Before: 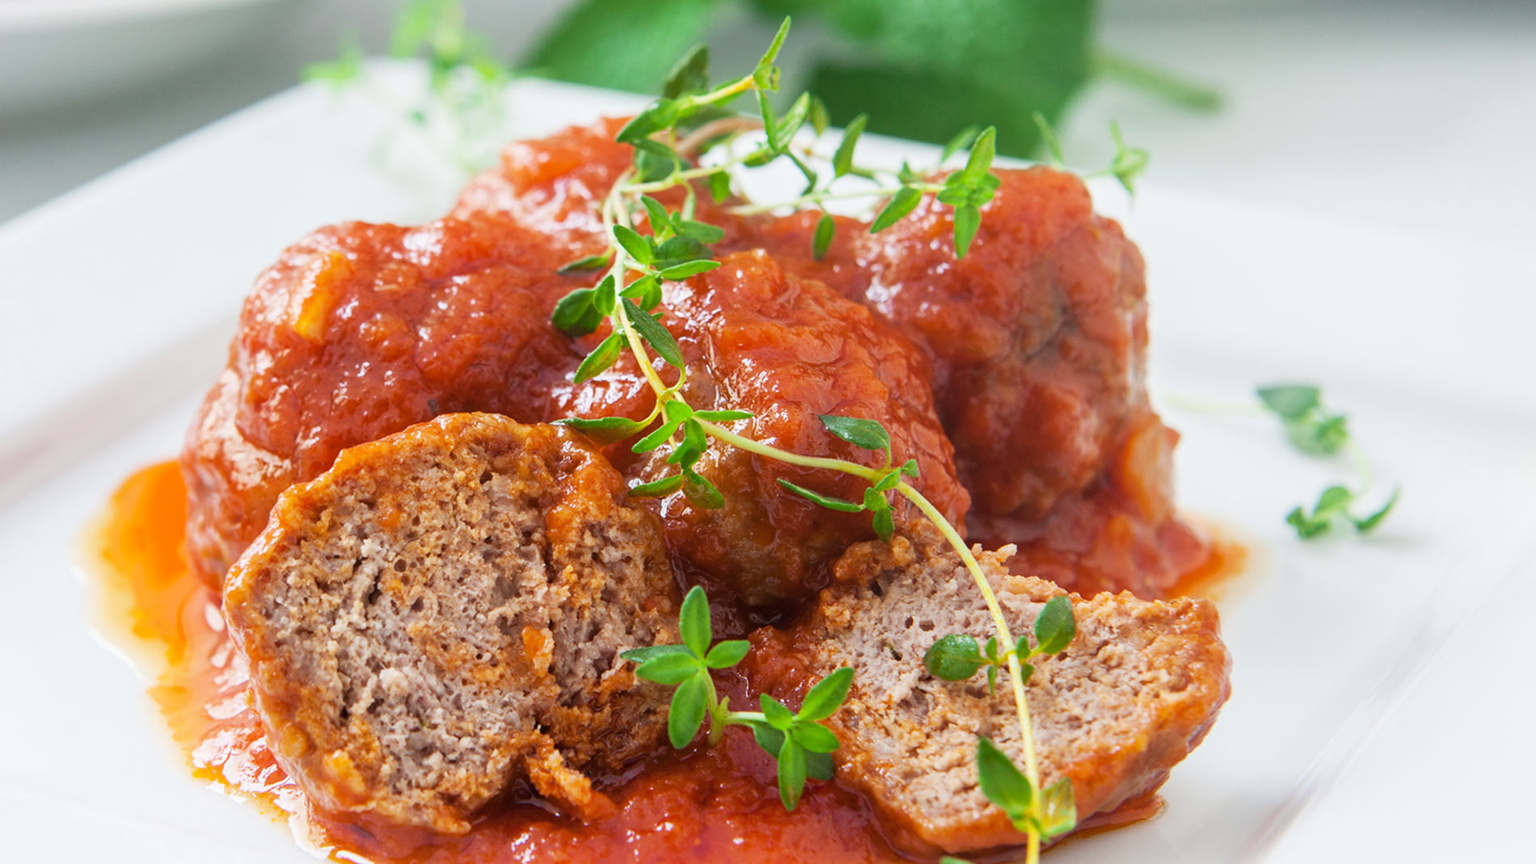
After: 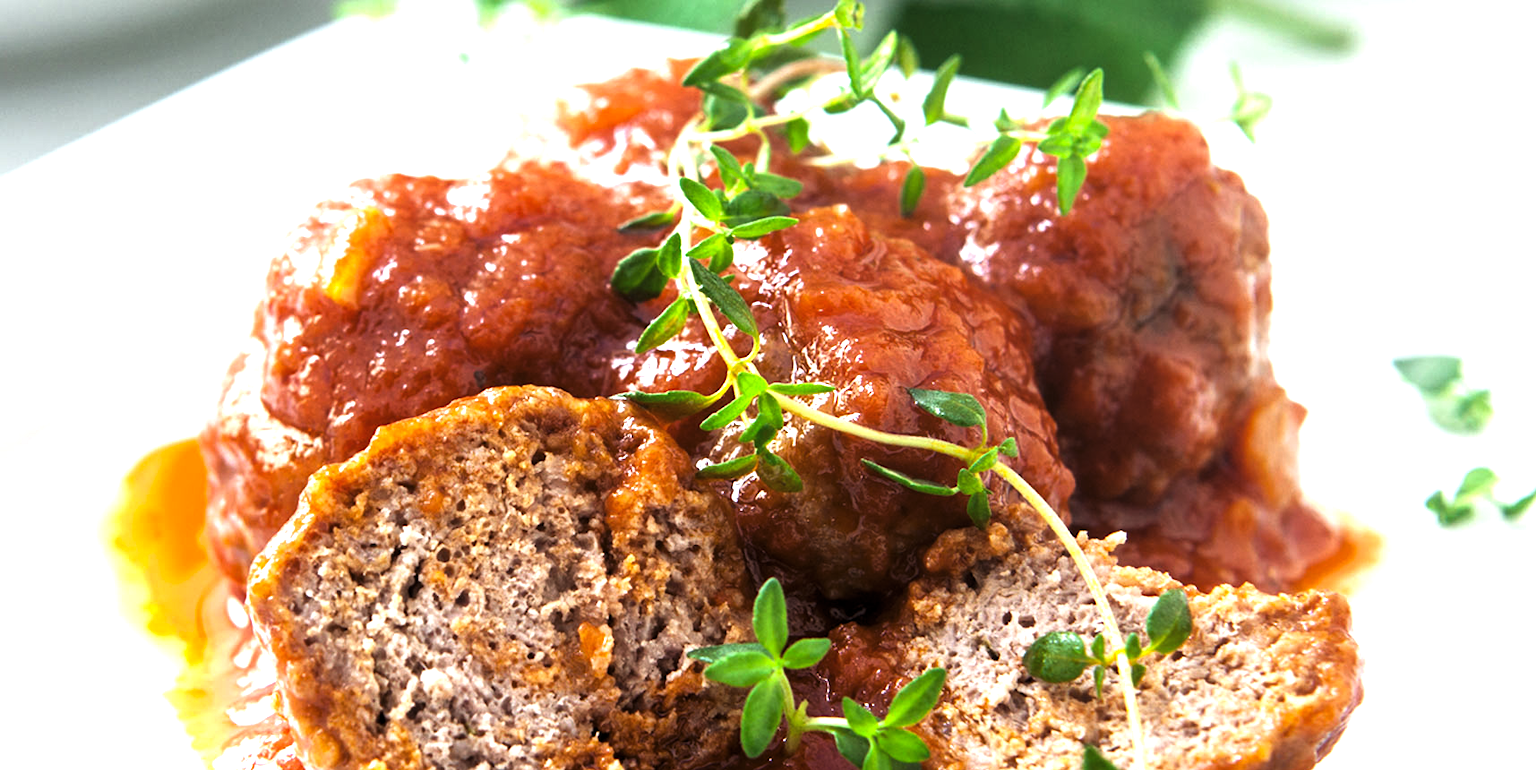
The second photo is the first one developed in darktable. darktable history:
crop: top 7.499%, right 9.719%, bottom 11.965%
levels: gray 59.39%, levels [0.044, 0.475, 0.791]
